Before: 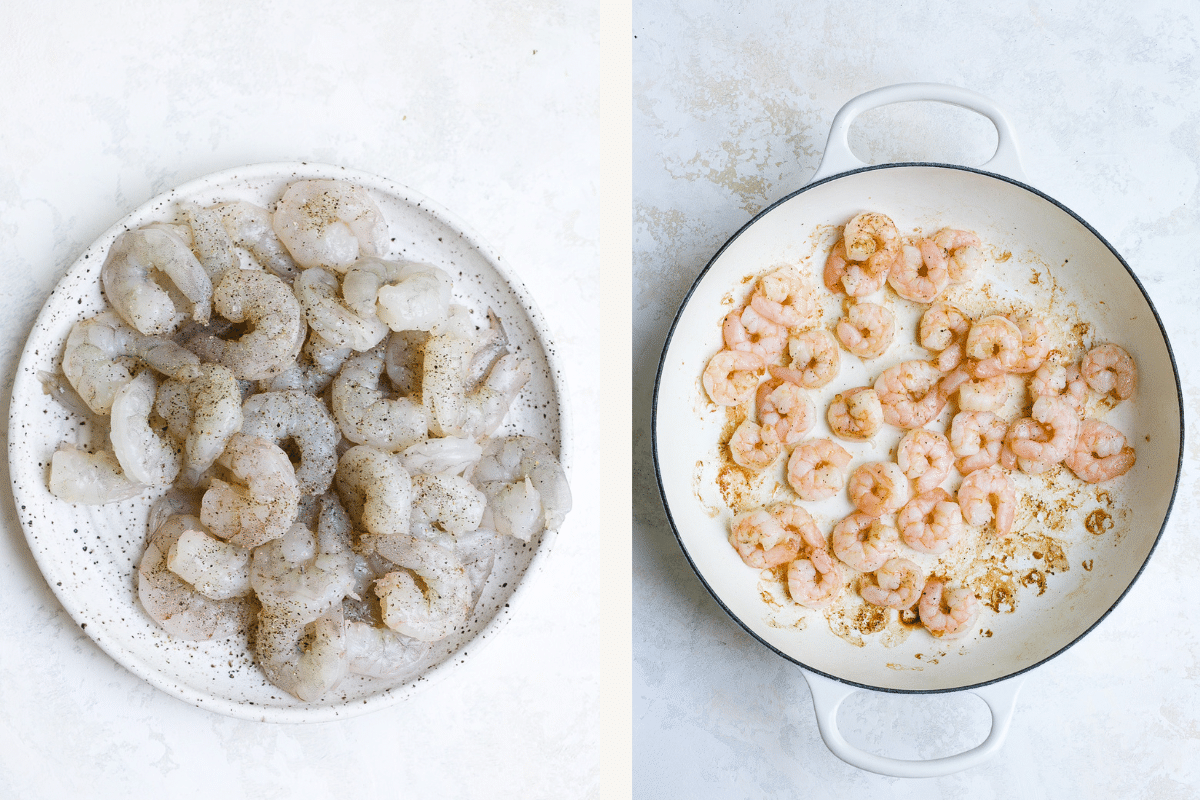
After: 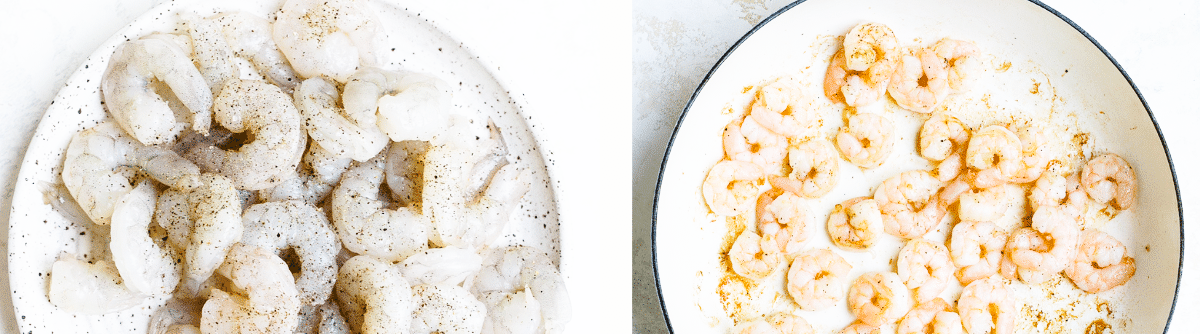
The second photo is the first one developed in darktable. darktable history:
crop and rotate: top 23.84%, bottom 34.294%
base curve: curves: ch0 [(0, 0) (0.005, 0.002) (0.15, 0.3) (0.4, 0.7) (0.75, 0.95) (1, 1)], preserve colors none
